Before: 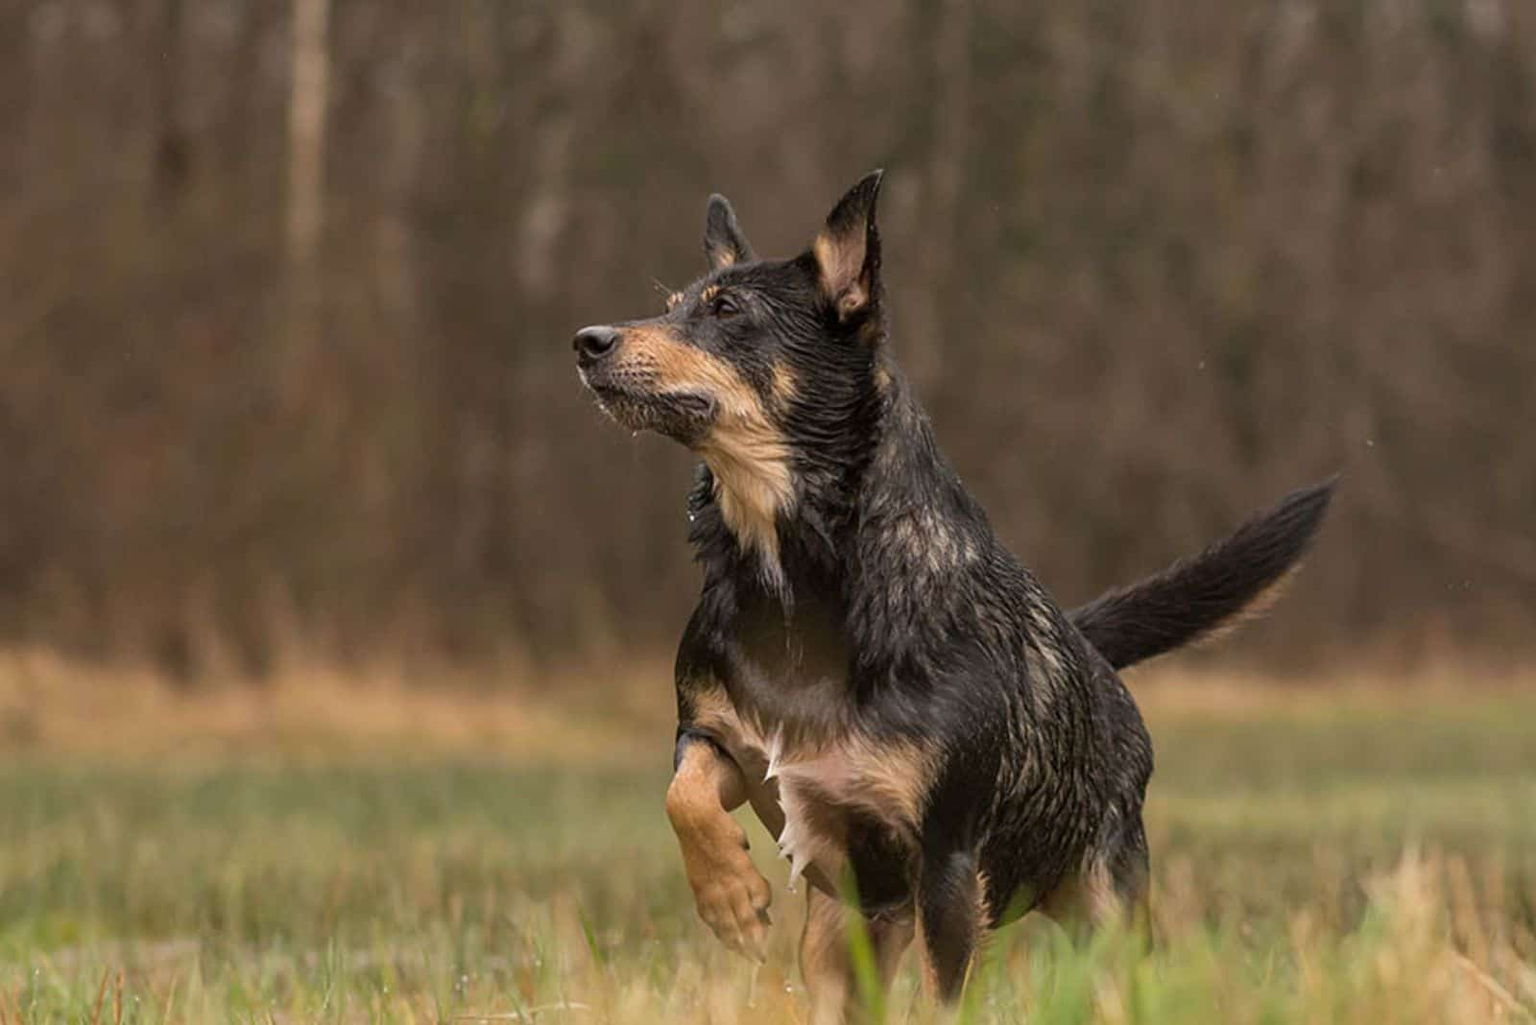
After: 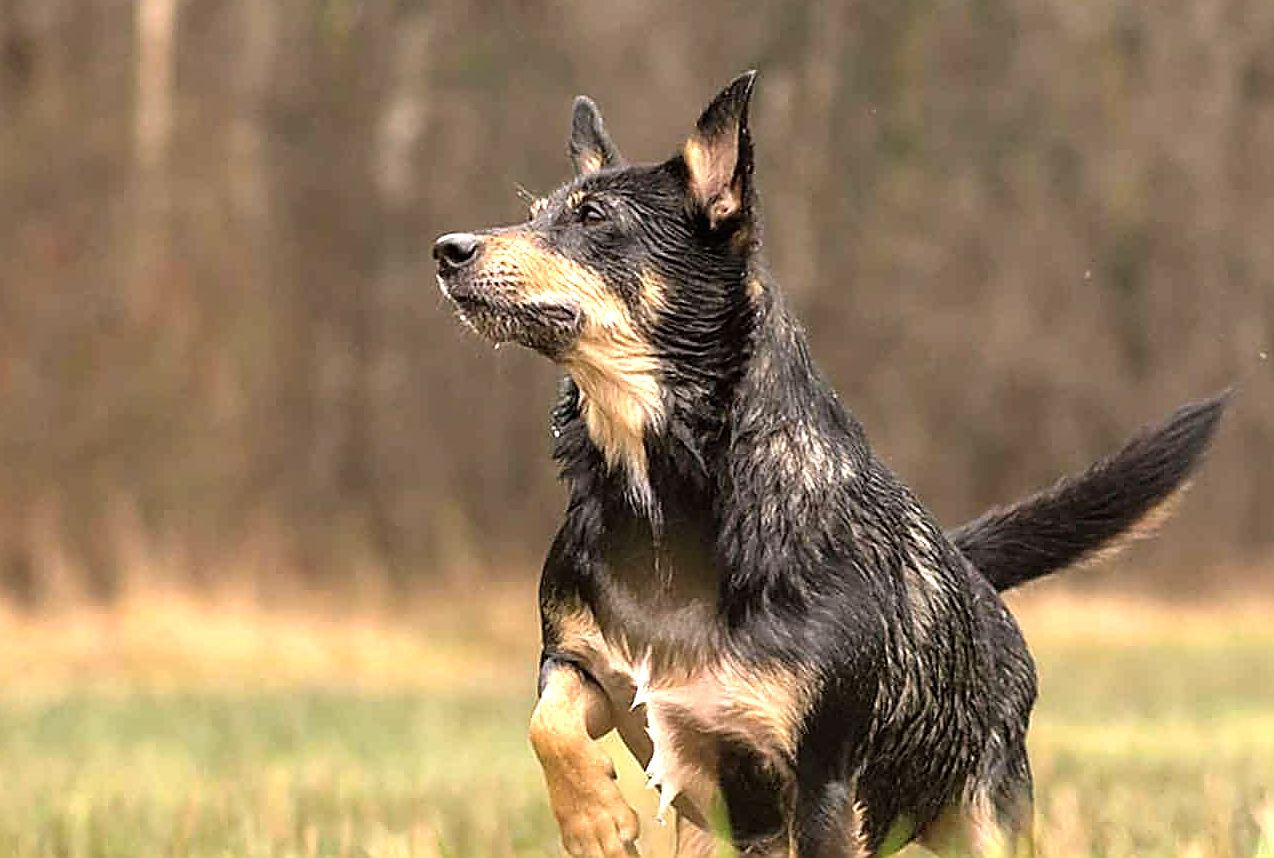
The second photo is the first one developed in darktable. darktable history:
sharpen: radius 1.37, amount 1.25, threshold 0.607
exposure: black level correction 0, exposure 0.697 EV, compensate highlight preservation false
crop and rotate: left 10.279%, top 9.967%, right 10.096%, bottom 9.691%
tone equalizer: -8 EV -0.731 EV, -7 EV -0.671 EV, -6 EV -0.636 EV, -5 EV -0.404 EV, -3 EV 0.379 EV, -2 EV 0.6 EV, -1 EV 0.689 EV, +0 EV 0.763 EV
